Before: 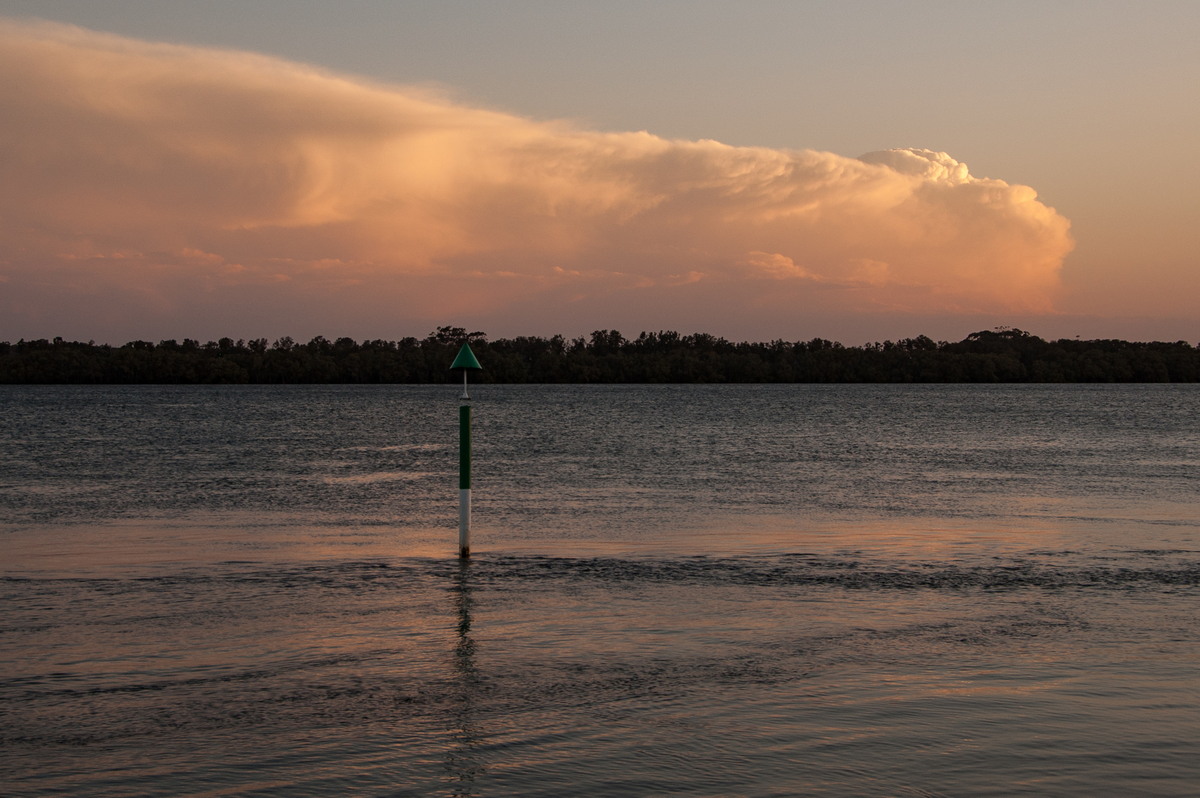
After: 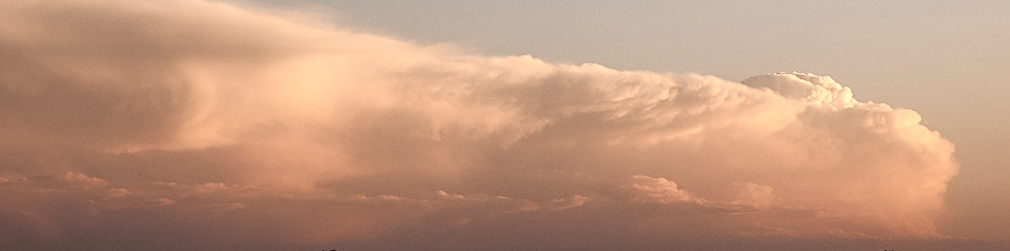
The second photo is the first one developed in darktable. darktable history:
crop and rotate: left 9.706%, top 9.64%, right 6.118%, bottom 58.802%
contrast brightness saturation: contrast 0.298
color balance rgb: perceptual saturation grading › global saturation 20%, perceptual saturation grading › highlights -49.757%, perceptual saturation grading › shadows 25.863%
sharpen: on, module defaults
